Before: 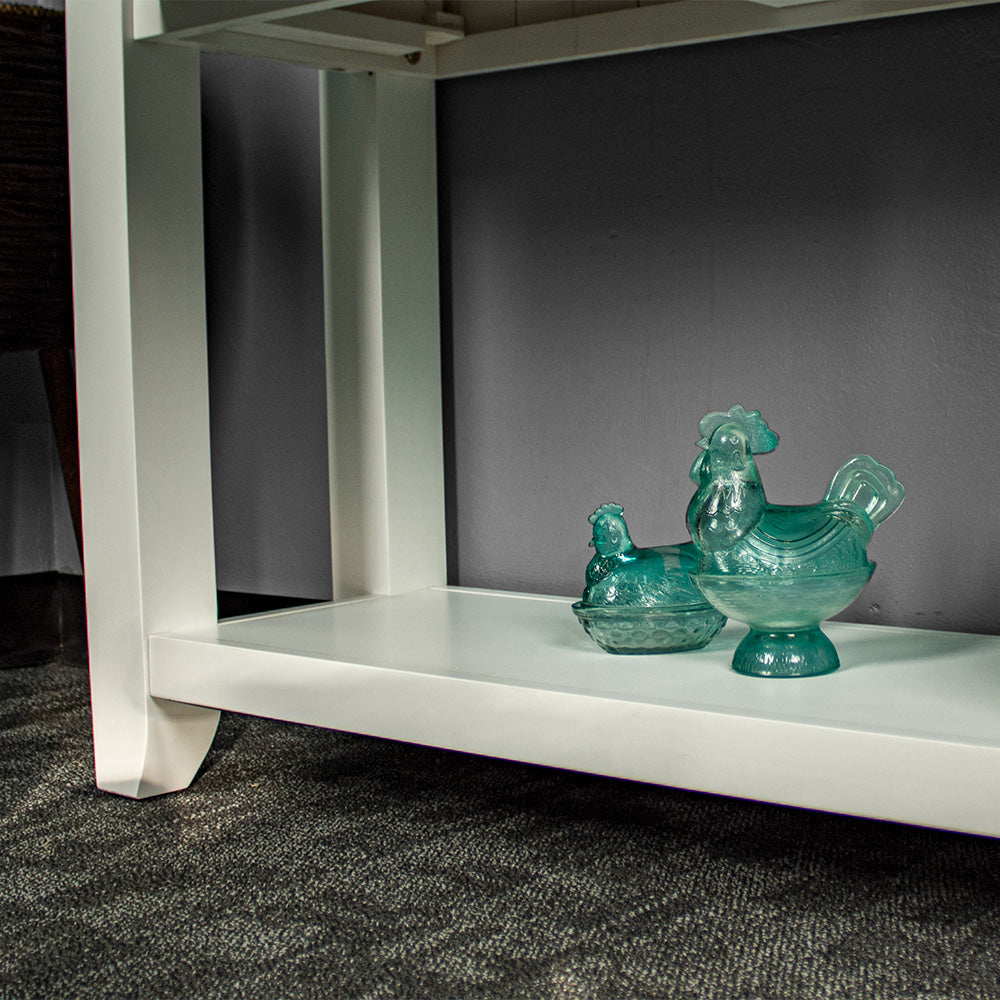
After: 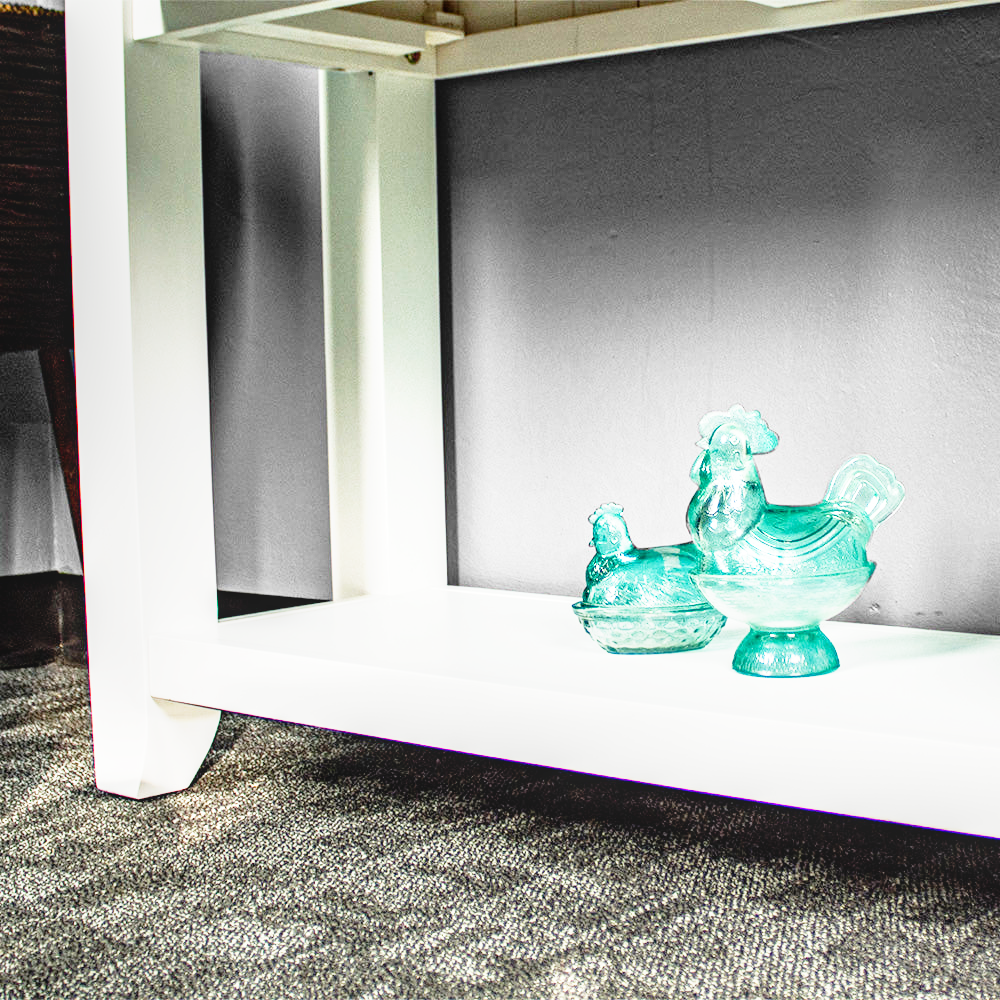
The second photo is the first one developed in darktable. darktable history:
exposure: black level correction 0.001, exposure 1.398 EV, compensate exposure bias true, compensate highlight preservation false
local contrast: detail 110%
base curve: curves: ch0 [(0, 0) (0.012, 0.01) (0.073, 0.168) (0.31, 0.711) (0.645, 0.957) (1, 1)], preserve colors none
